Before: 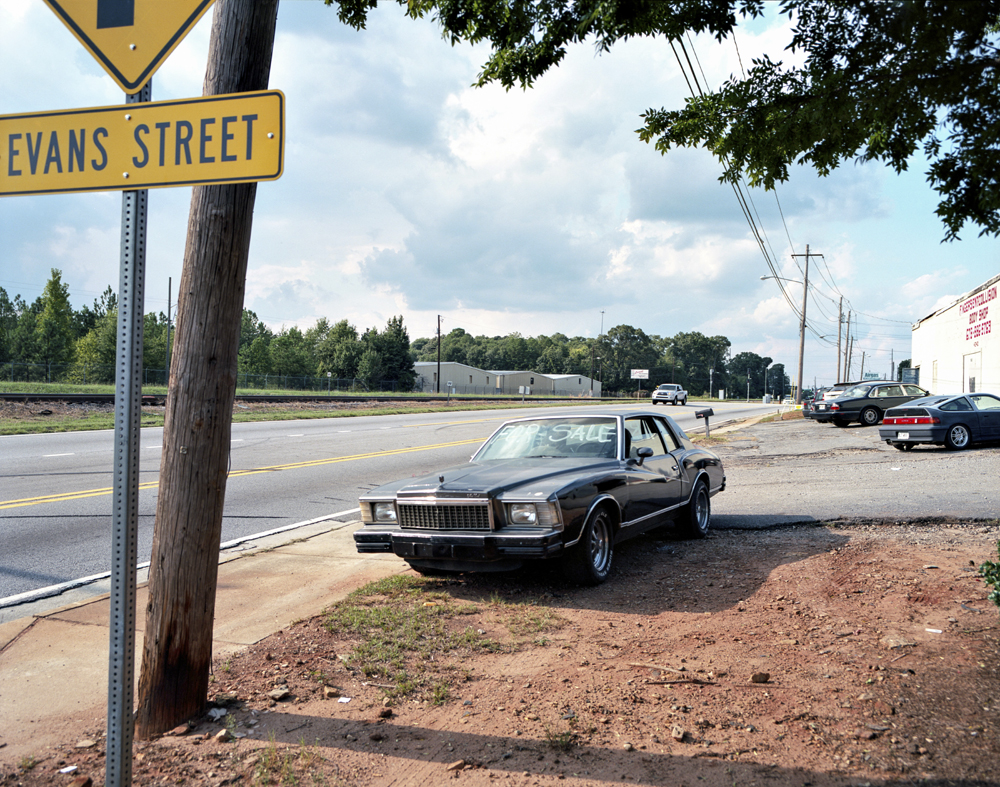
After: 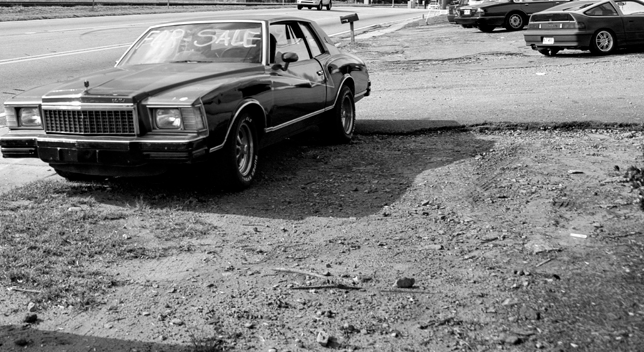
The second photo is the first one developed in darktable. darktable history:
contrast brightness saturation: saturation -1
crop and rotate: left 35.509%, top 50.238%, bottom 4.934%
